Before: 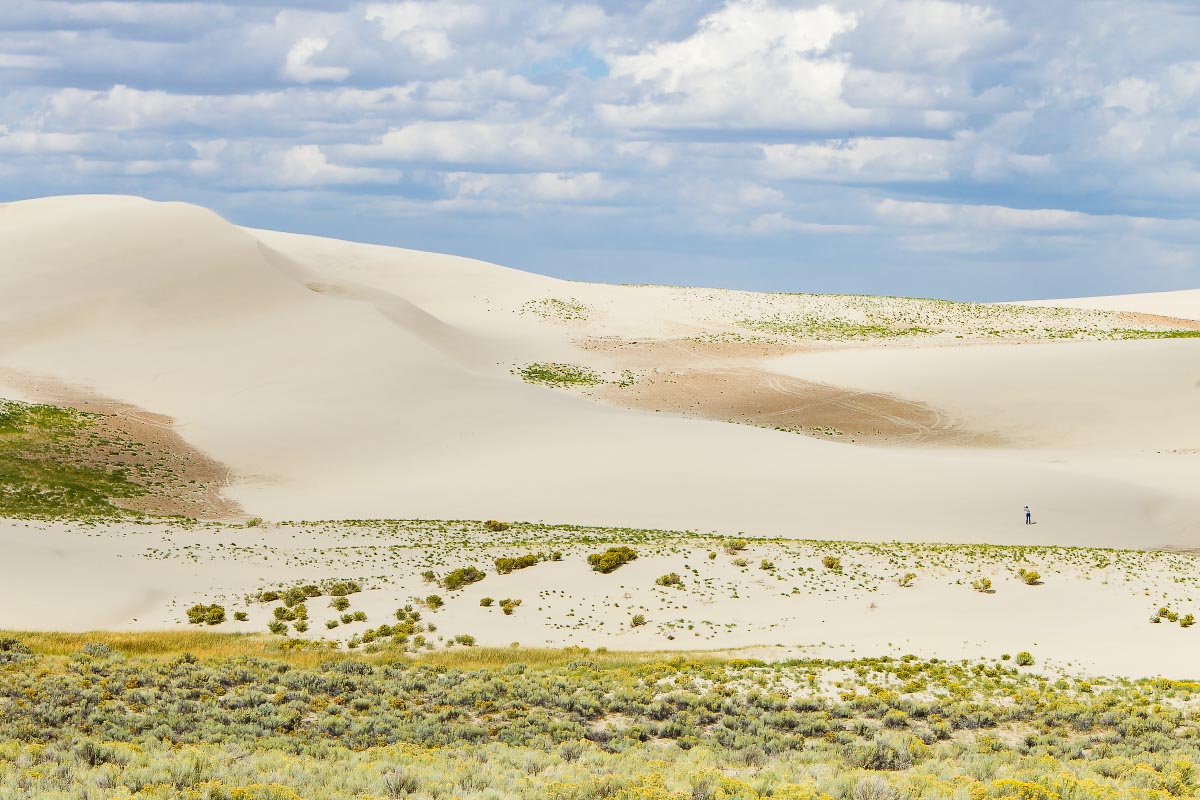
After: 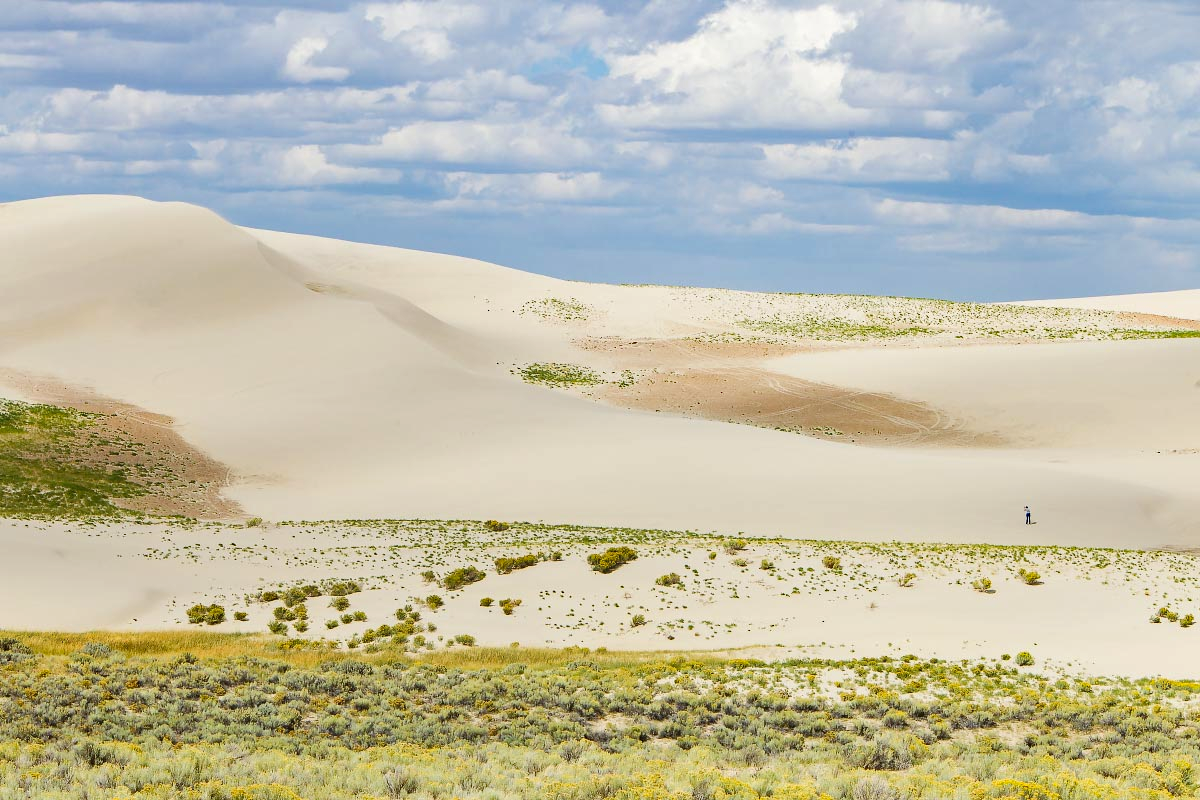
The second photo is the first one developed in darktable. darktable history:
haze removal: compatibility mode true, adaptive false
tone equalizer: edges refinement/feathering 500, mask exposure compensation -1.57 EV, preserve details no
